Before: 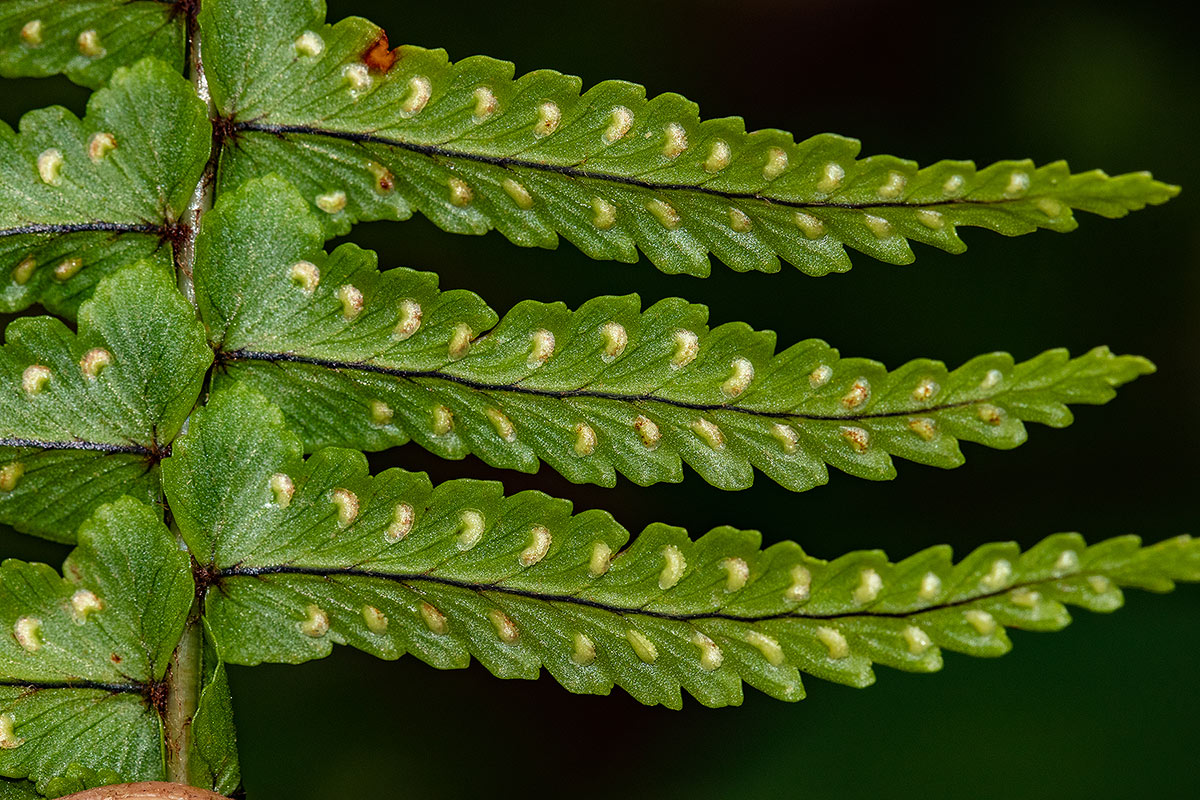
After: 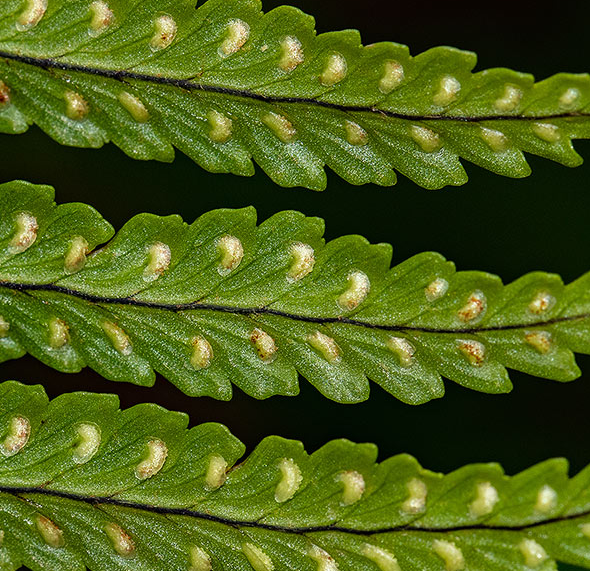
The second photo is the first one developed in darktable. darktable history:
crop: left 32.012%, top 10.994%, right 18.74%, bottom 17.59%
